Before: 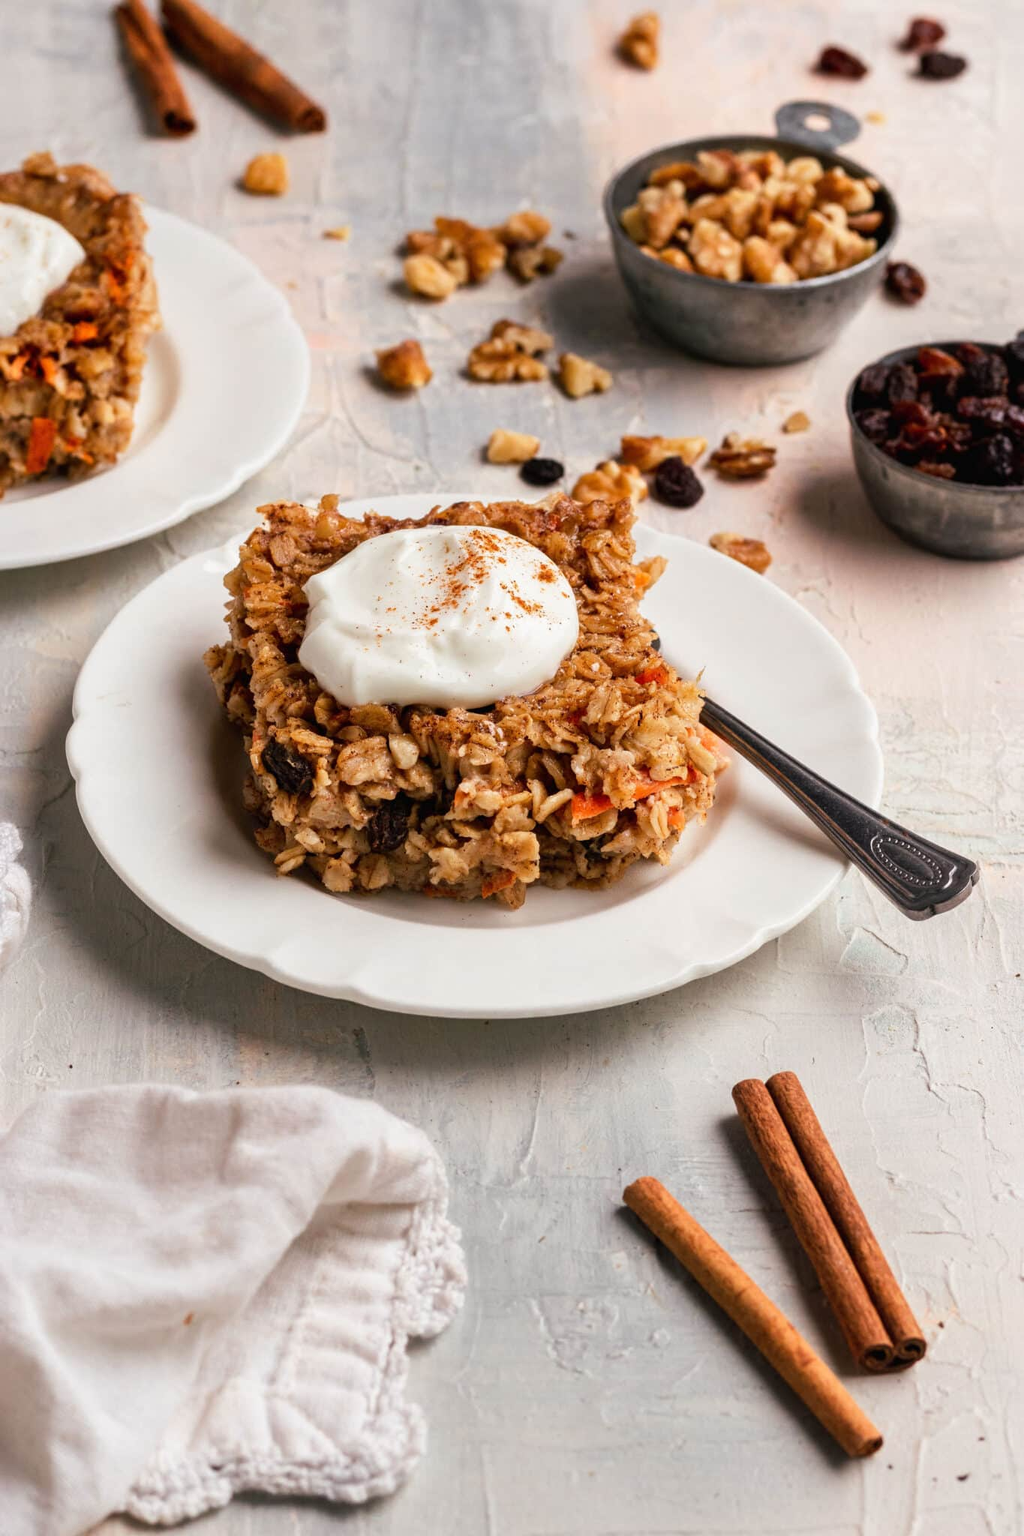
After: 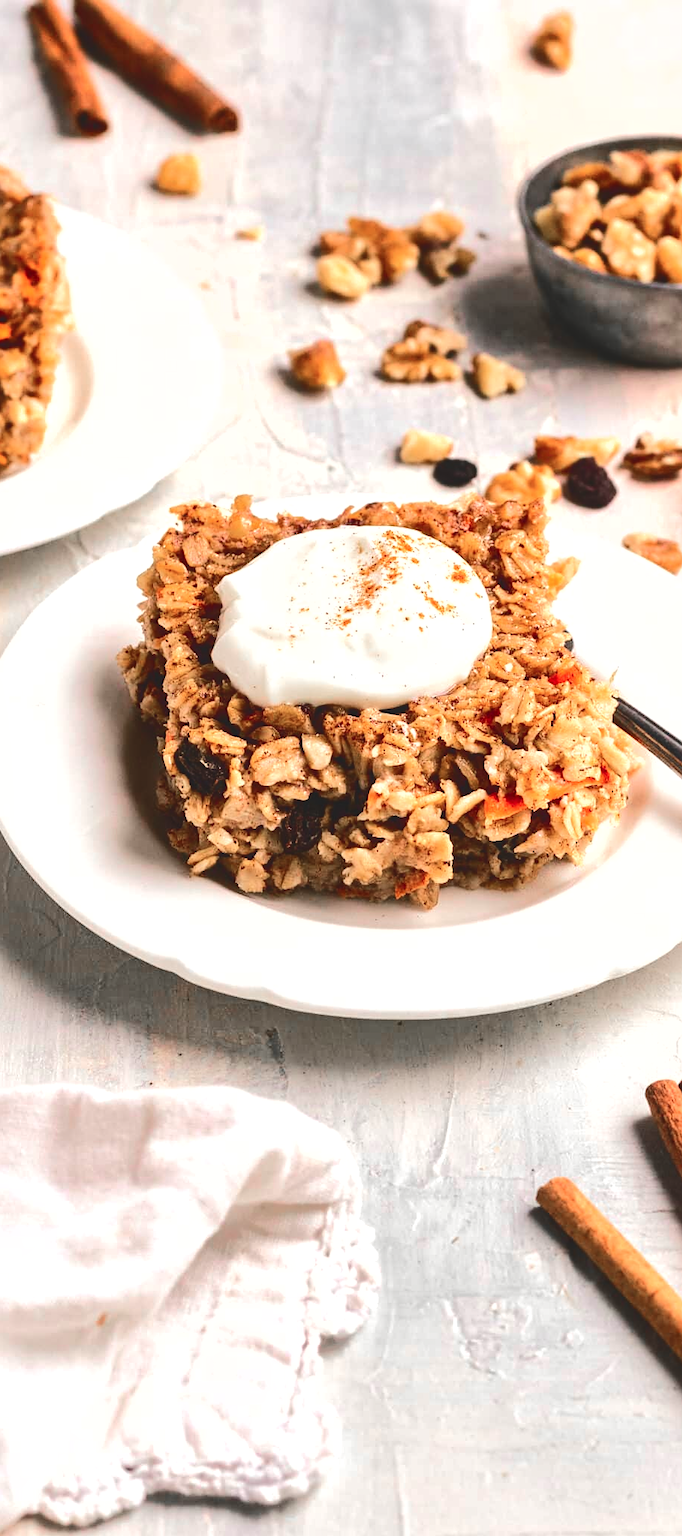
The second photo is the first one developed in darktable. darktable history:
tone curve: curves: ch0 [(0, 0) (0.003, 0.108) (0.011, 0.112) (0.025, 0.117) (0.044, 0.126) (0.069, 0.133) (0.1, 0.146) (0.136, 0.158) (0.177, 0.178) (0.224, 0.212) (0.277, 0.256) (0.335, 0.331) (0.399, 0.423) (0.468, 0.538) (0.543, 0.641) (0.623, 0.721) (0.709, 0.792) (0.801, 0.845) (0.898, 0.917) (1, 1)], color space Lab, independent channels, preserve colors none
exposure: black level correction -0.005, exposure 0.614 EV, compensate highlight preservation false
shadows and highlights: shadows 62.77, white point adjustment 0.426, highlights -33.76, compress 84.04%
crop and rotate: left 8.564%, right 24.762%
sharpen: radius 1.018
local contrast: mode bilateral grid, contrast 21, coarseness 50, detail 120%, midtone range 0.2
color zones: curves: ch1 [(0, 0.638) (0.193, 0.442) (0.286, 0.15) (0.429, 0.14) (0.571, 0.142) (0.714, 0.154) (0.857, 0.175) (1, 0.638)]
